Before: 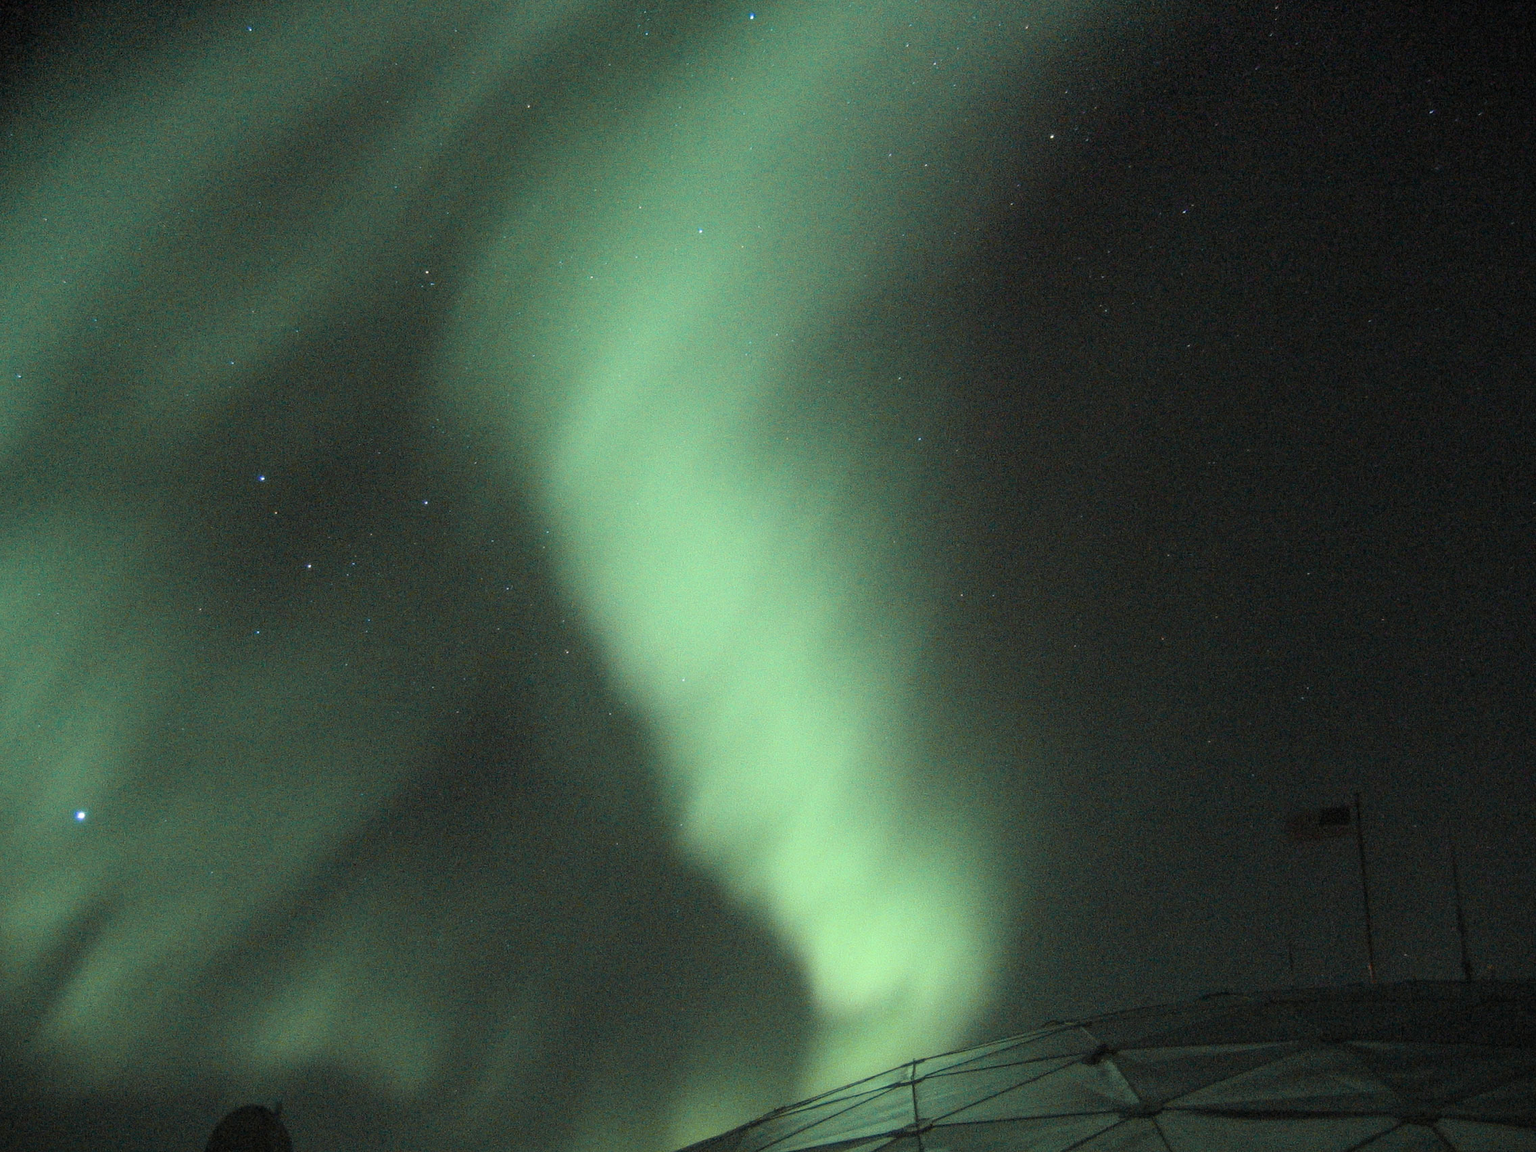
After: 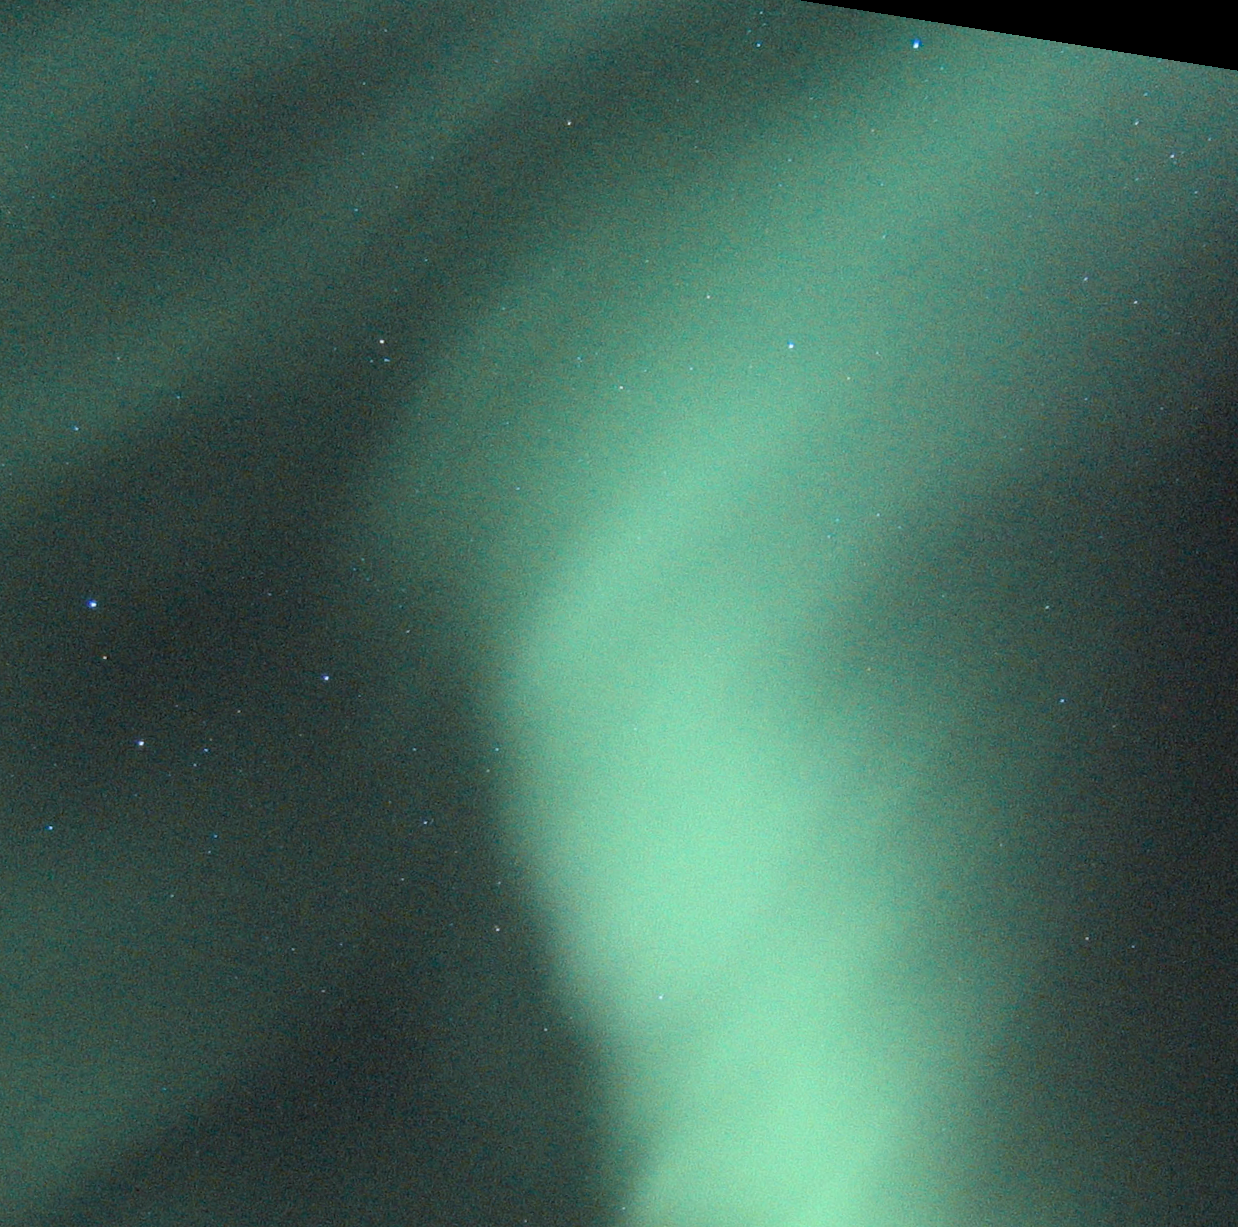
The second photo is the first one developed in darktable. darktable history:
color calibration: illuminant custom, x 0.368, y 0.373, temperature 4330.32 K
rotate and perspective: rotation 9.12°, automatic cropping off
crop: left 17.835%, top 7.675%, right 32.881%, bottom 32.213%
color balance rgb: linear chroma grading › global chroma -0.67%, saturation formula JzAzBz (2021)
